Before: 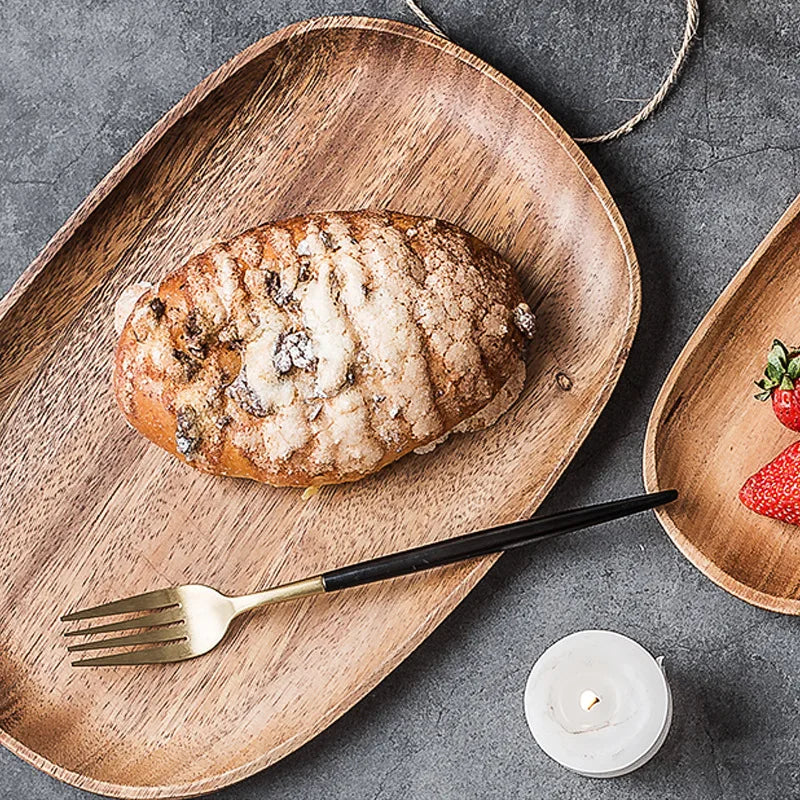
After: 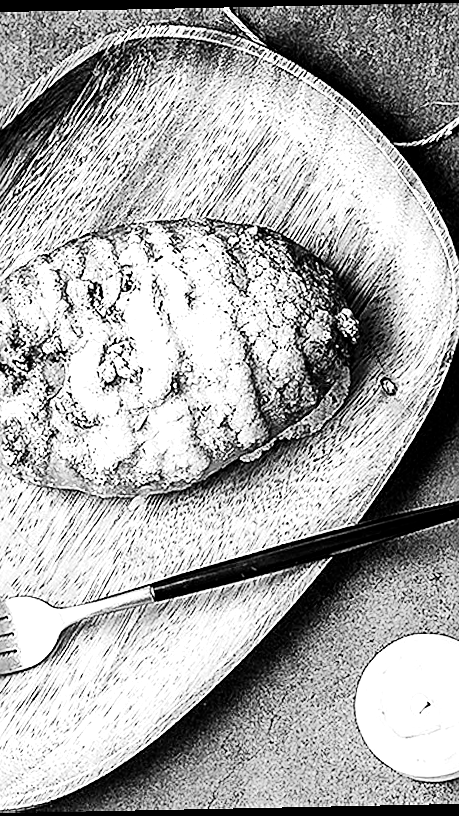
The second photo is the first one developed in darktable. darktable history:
monochrome: a 26.22, b 42.67, size 0.8
crop and rotate: left 22.516%, right 21.234%
tone curve: curves: ch0 [(0, 0) (0.078, 0) (0.241, 0.056) (0.59, 0.574) (0.802, 0.868) (1, 1)], color space Lab, linked channels, preserve colors none
sharpen: on, module defaults
rotate and perspective: rotation -1.17°, automatic cropping off
local contrast: mode bilateral grid, contrast 15, coarseness 36, detail 105%, midtone range 0.2
exposure: black level correction 0.001, exposure 0.955 EV, compensate exposure bias true, compensate highlight preservation false
